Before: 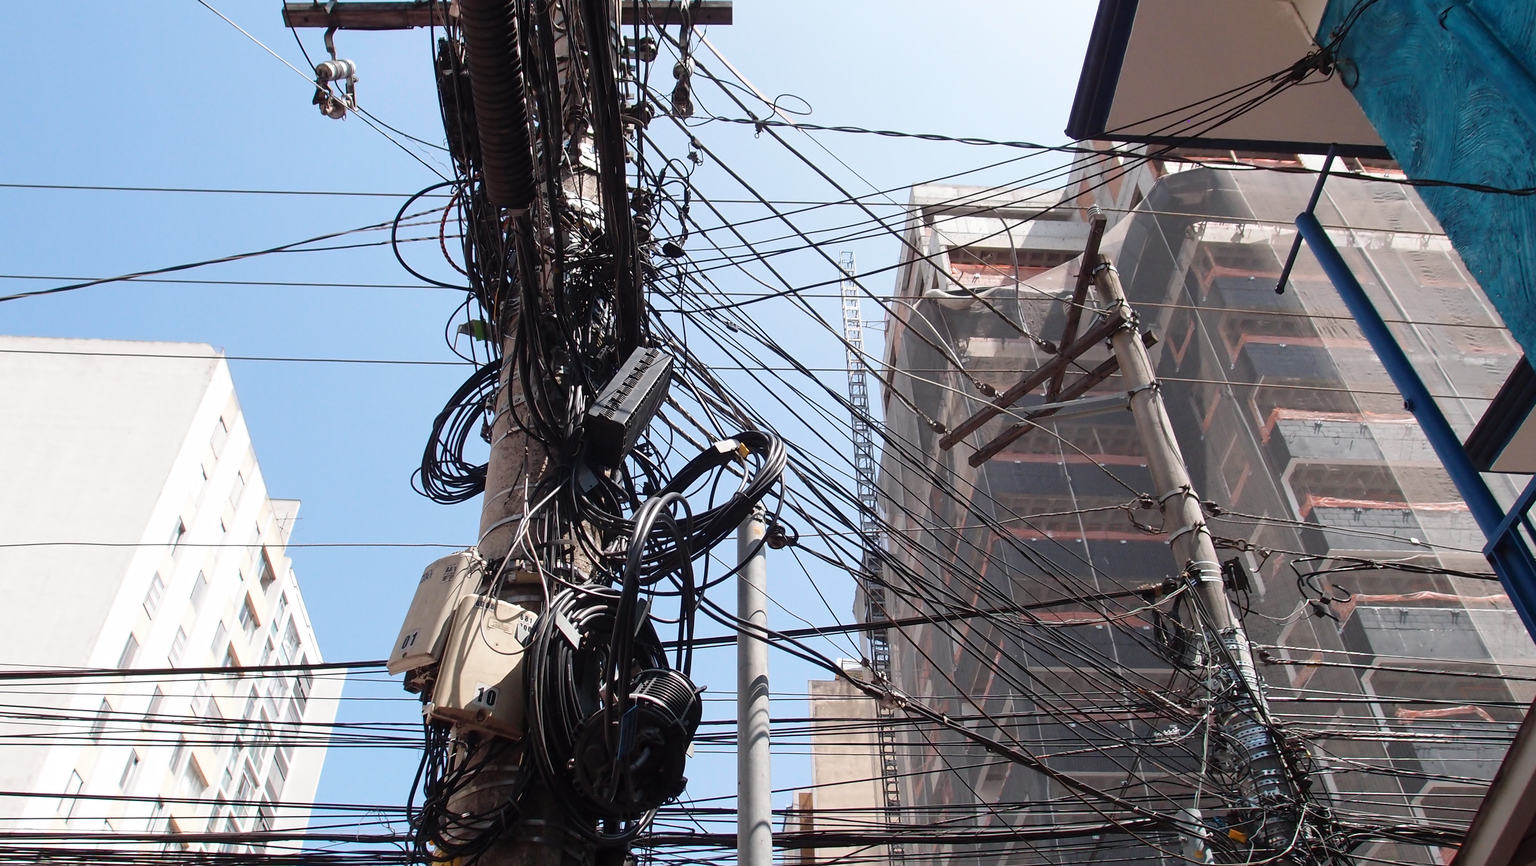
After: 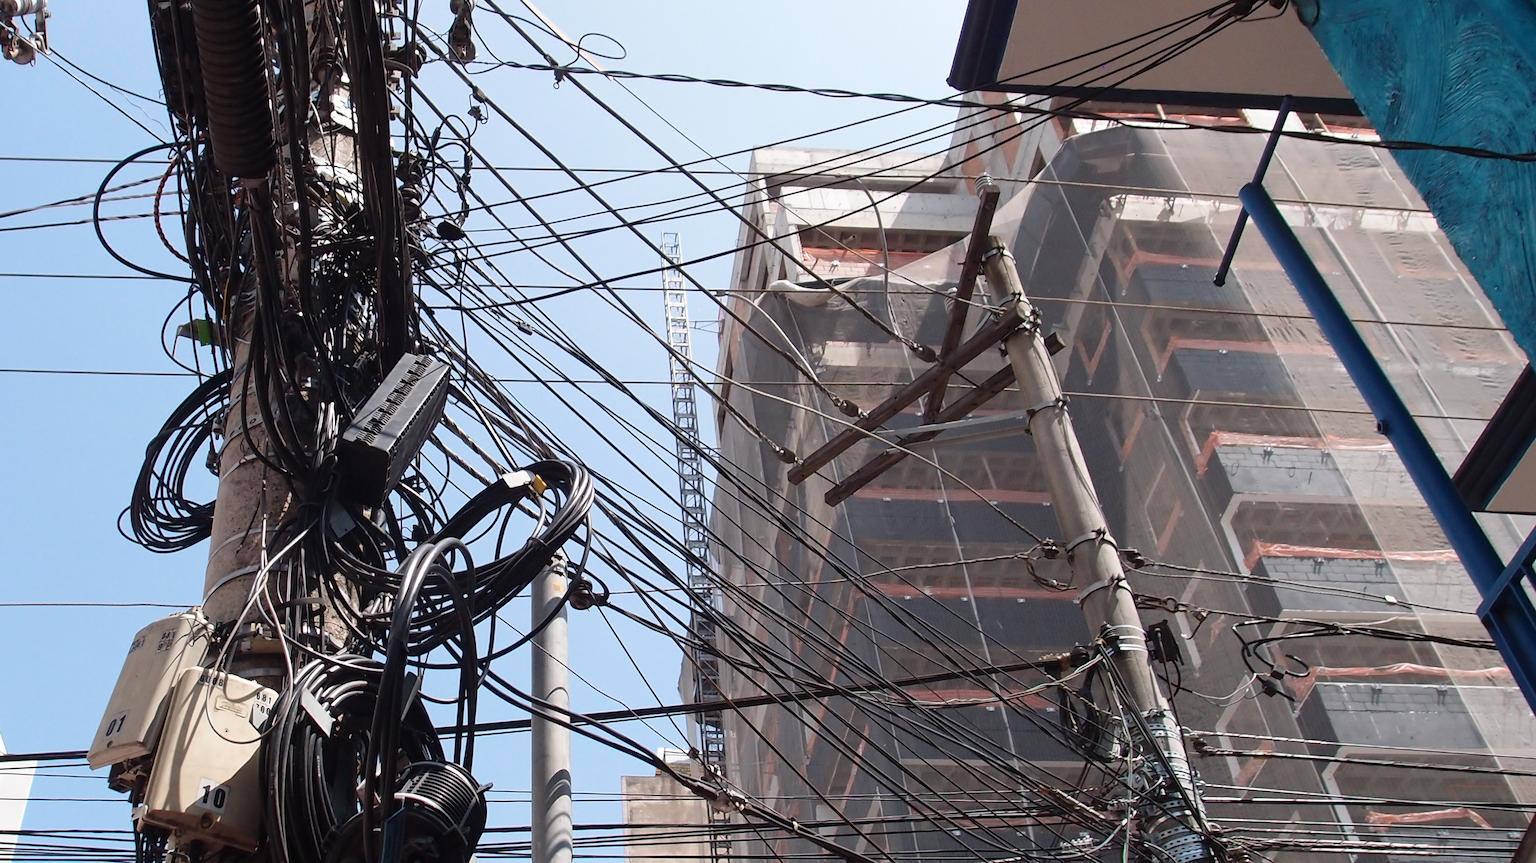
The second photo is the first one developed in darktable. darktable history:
crop and rotate: left 20.74%, top 7.912%, right 0.375%, bottom 13.378%
contrast equalizer: y [[0.5 ×6], [0.5 ×6], [0.975, 0.964, 0.925, 0.865, 0.793, 0.721], [0 ×6], [0 ×6]]
